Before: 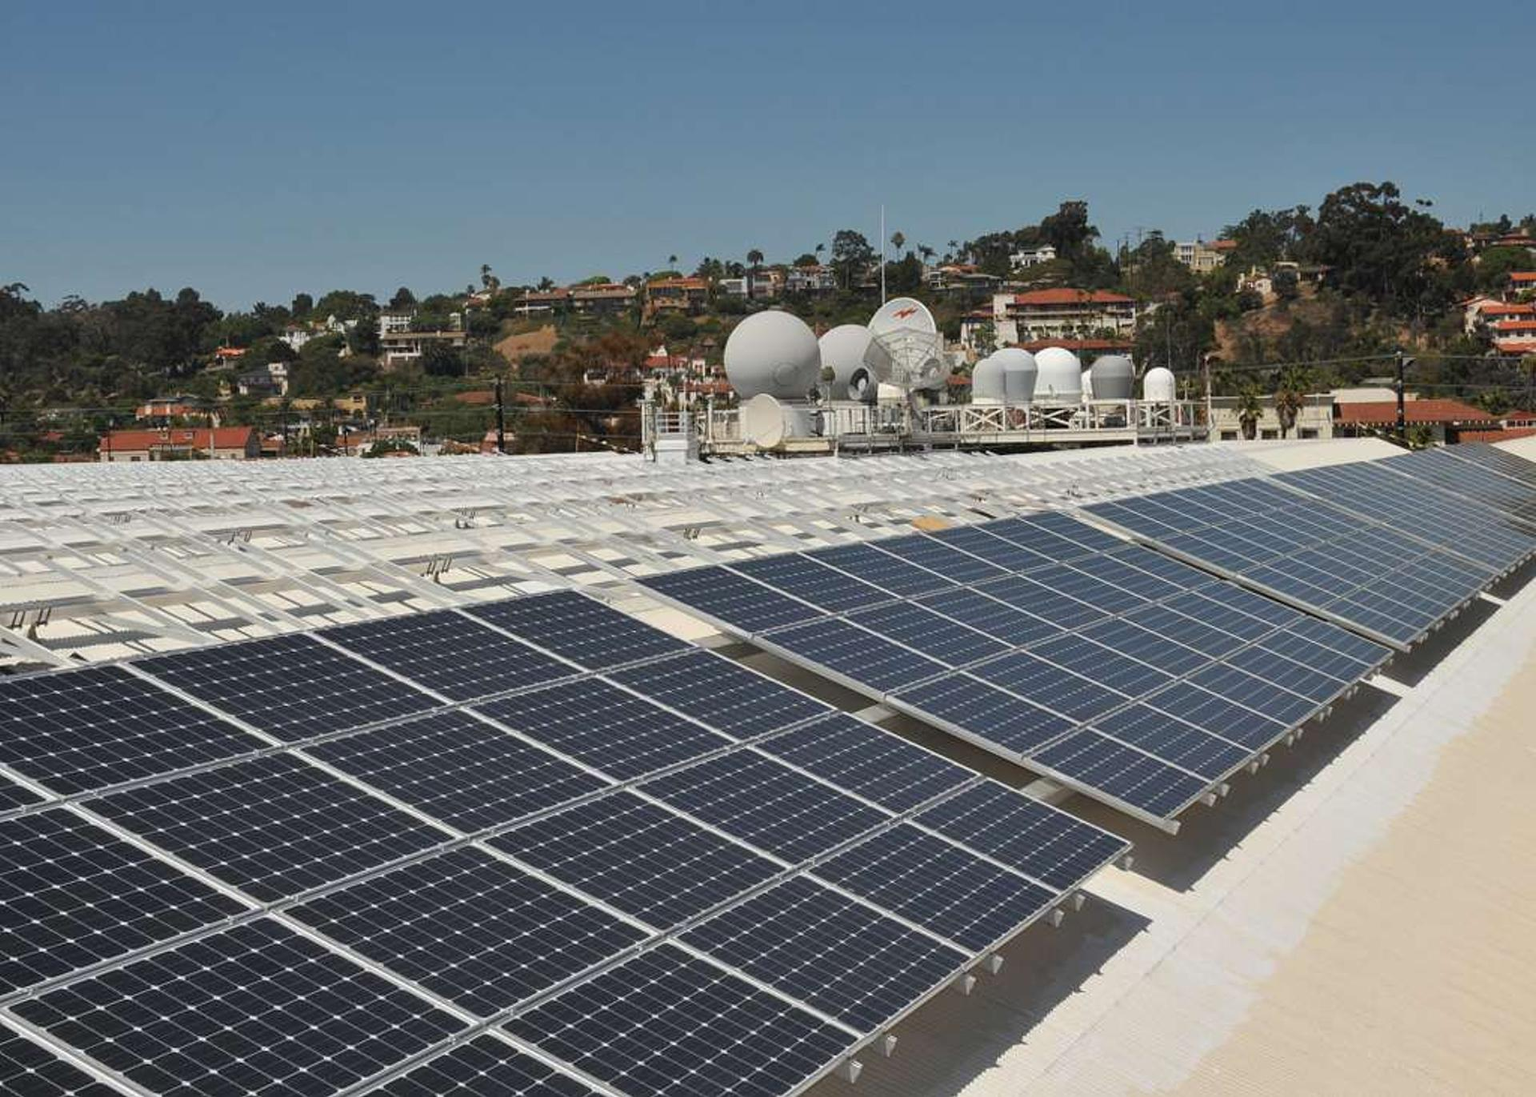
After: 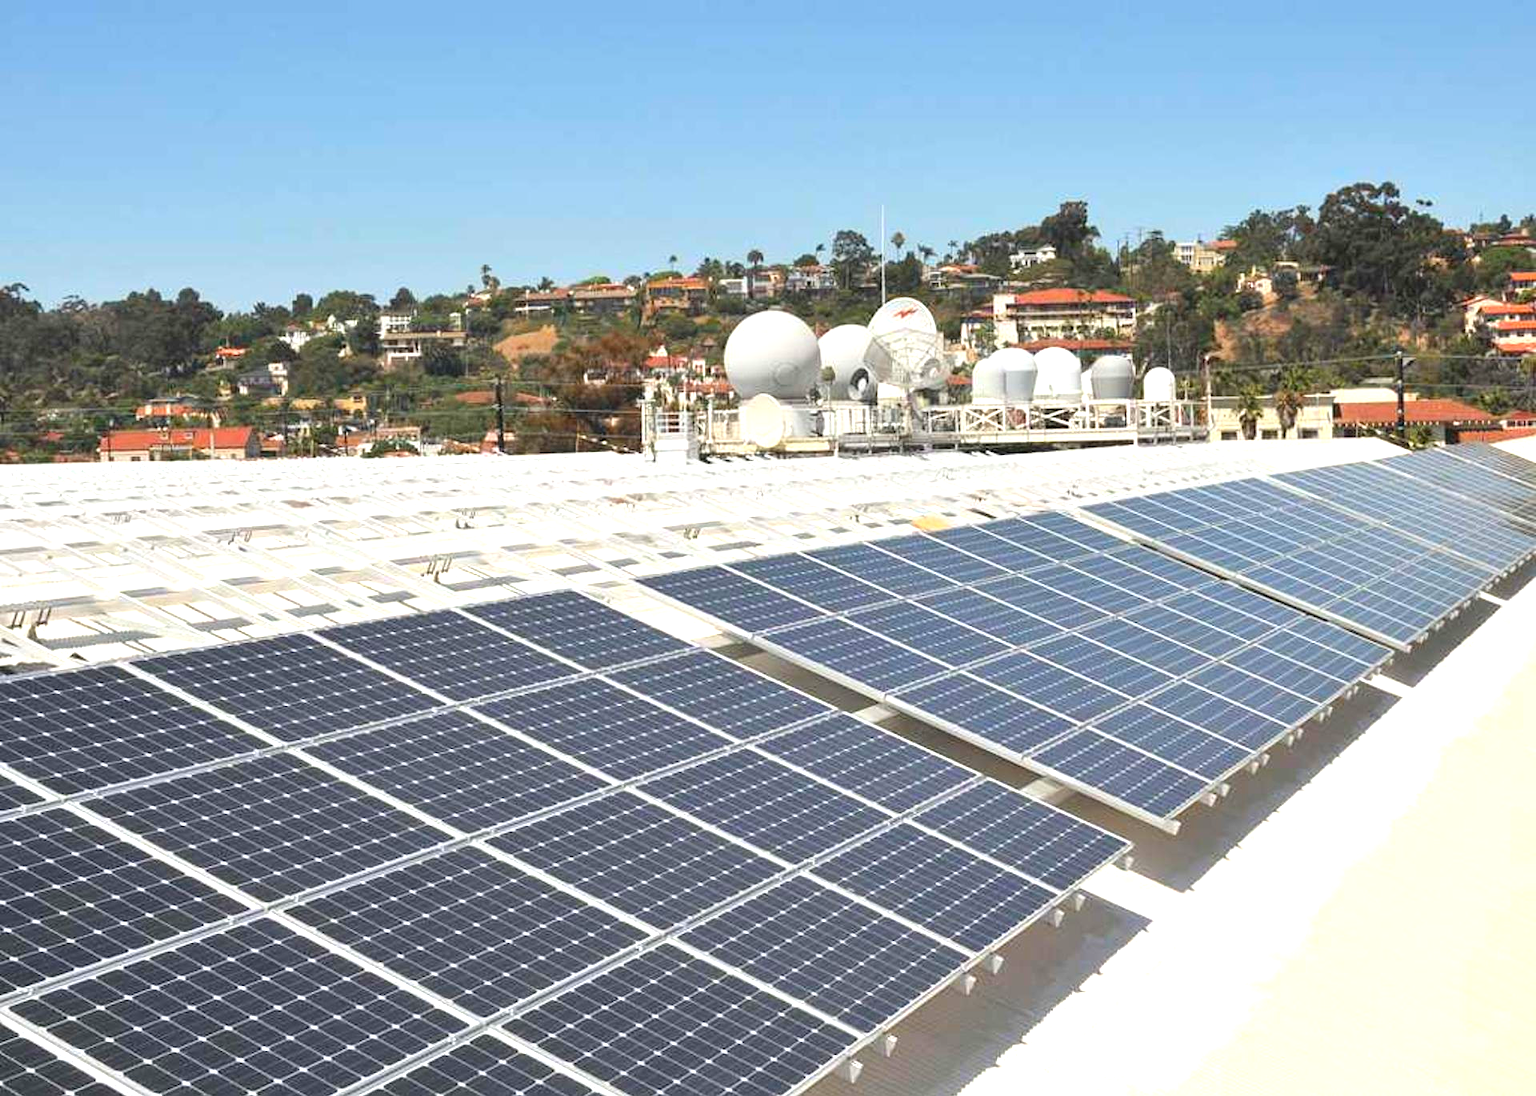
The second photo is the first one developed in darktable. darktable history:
contrast brightness saturation: contrast 0.072, brightness 0.075, saturation 0.177
exposure: black level correction 0, exposure 1.122 EV, compensate exposure bias true, compensate highlight preservation false
